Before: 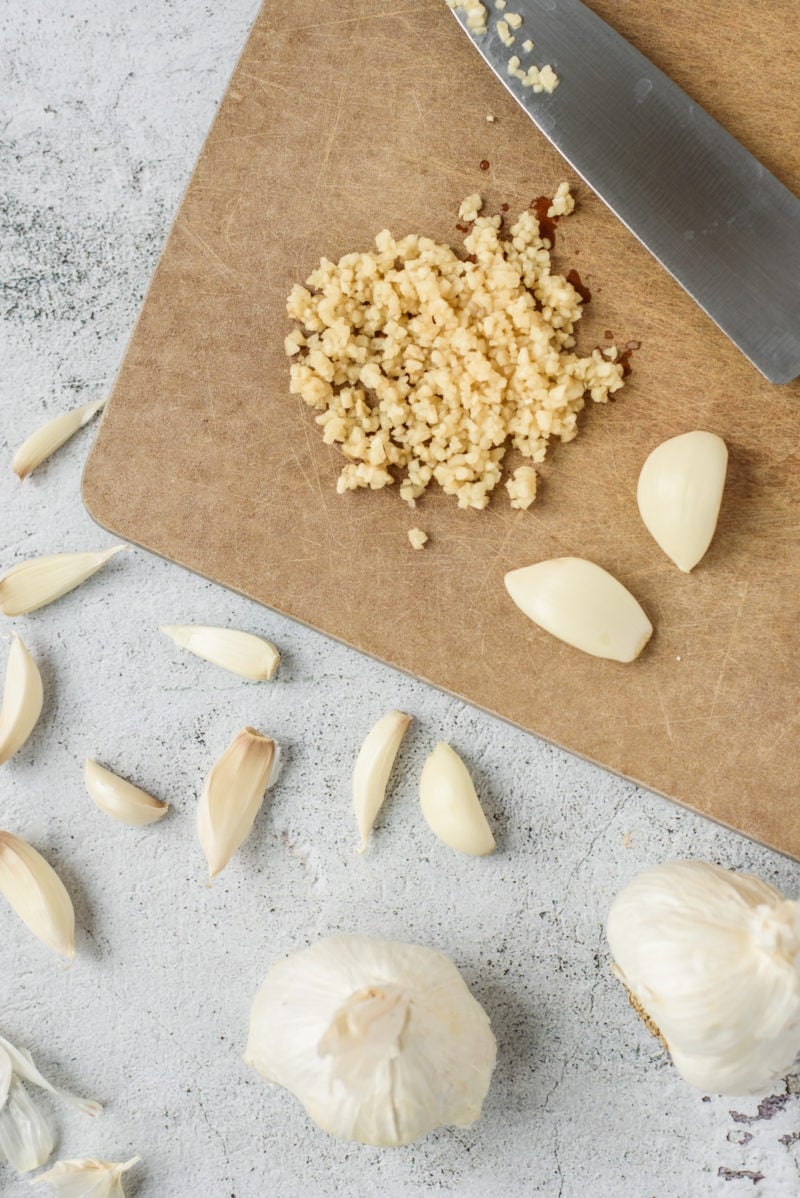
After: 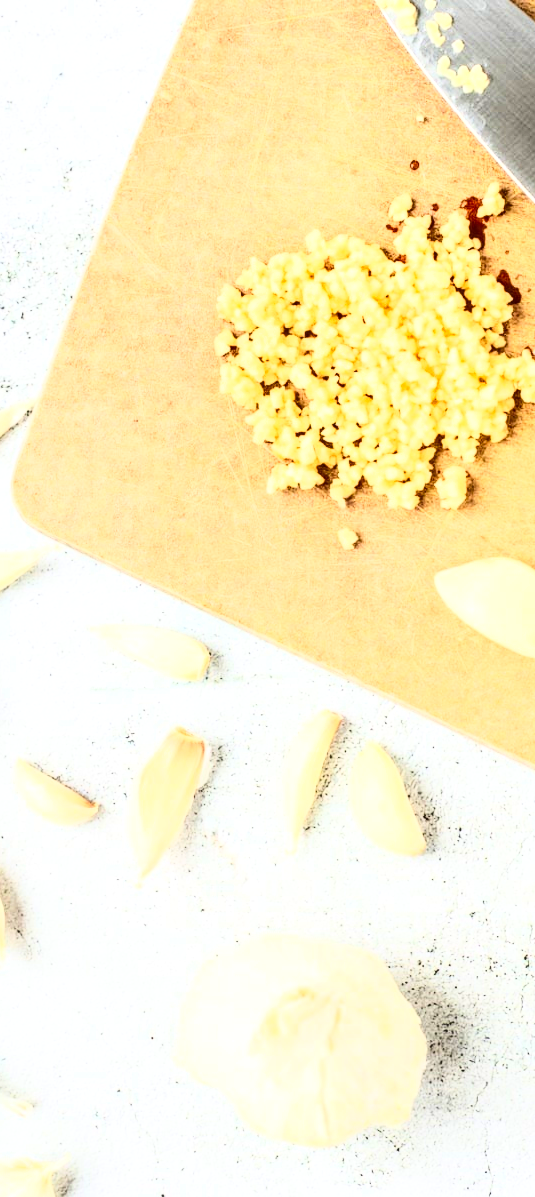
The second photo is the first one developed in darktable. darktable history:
shadows and highlights: shadows 52.33, highlights -28.31, soften with gaussian
base curve: curves: ch0 [(0, 0) (0.028, 0.03) (0.121, 0.232) (0.46, 0.748) (0.859, 0.968) (1, 1)]
exposure: black level correction 0, exposure 0.498 EV, compensate highlight preservation false
crop and rotate: left 8.811%, right 24.245%
contrast brightness saturation: contrast 0.399, brightness 0.053, saturation 0.262
local contrast: on, module defaults
